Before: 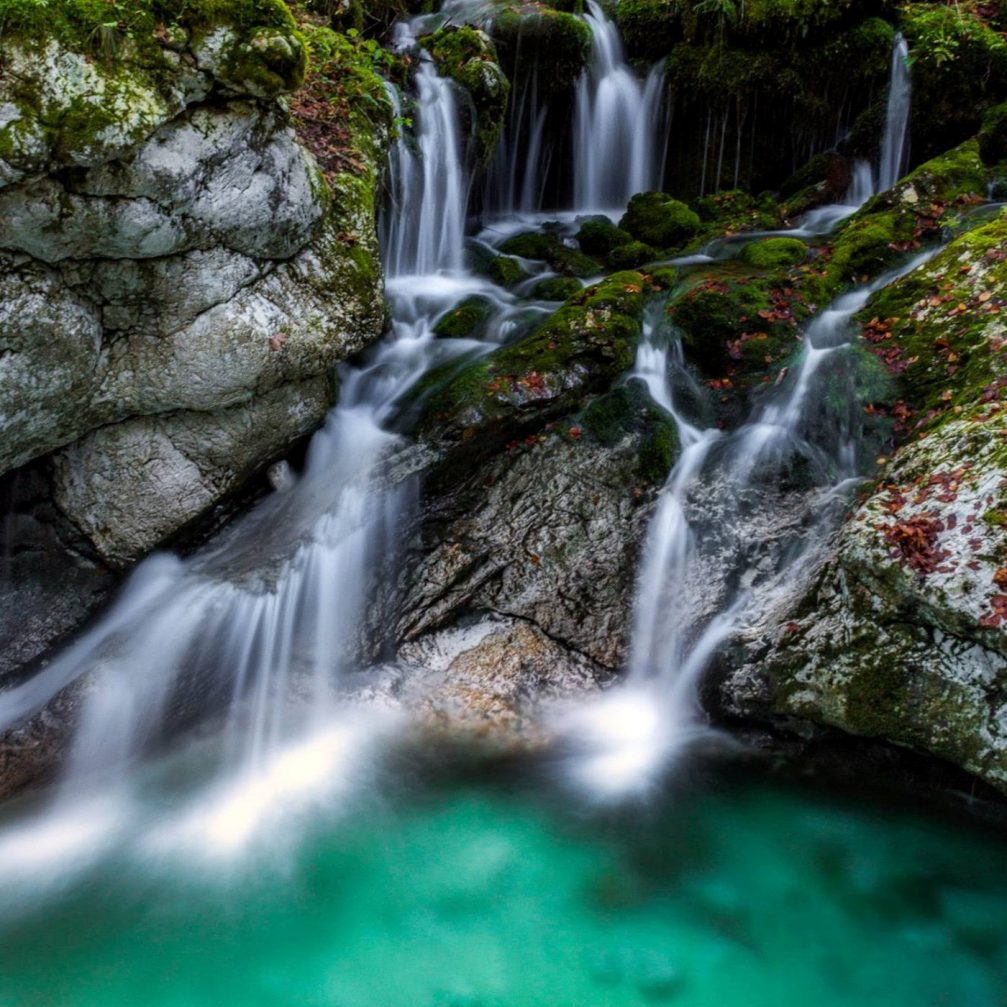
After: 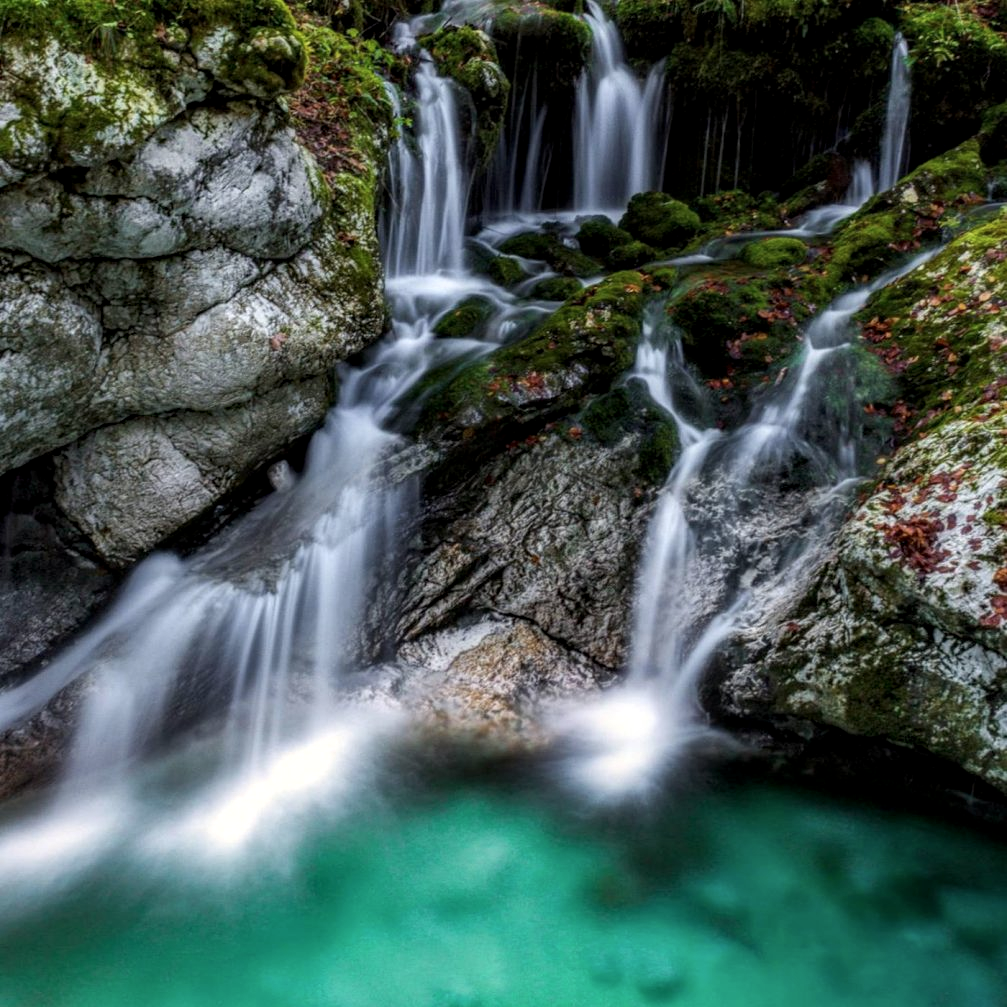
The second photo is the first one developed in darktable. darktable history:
contrast brightness saturation: saturation -0.061
local contrast: on, module defaults
